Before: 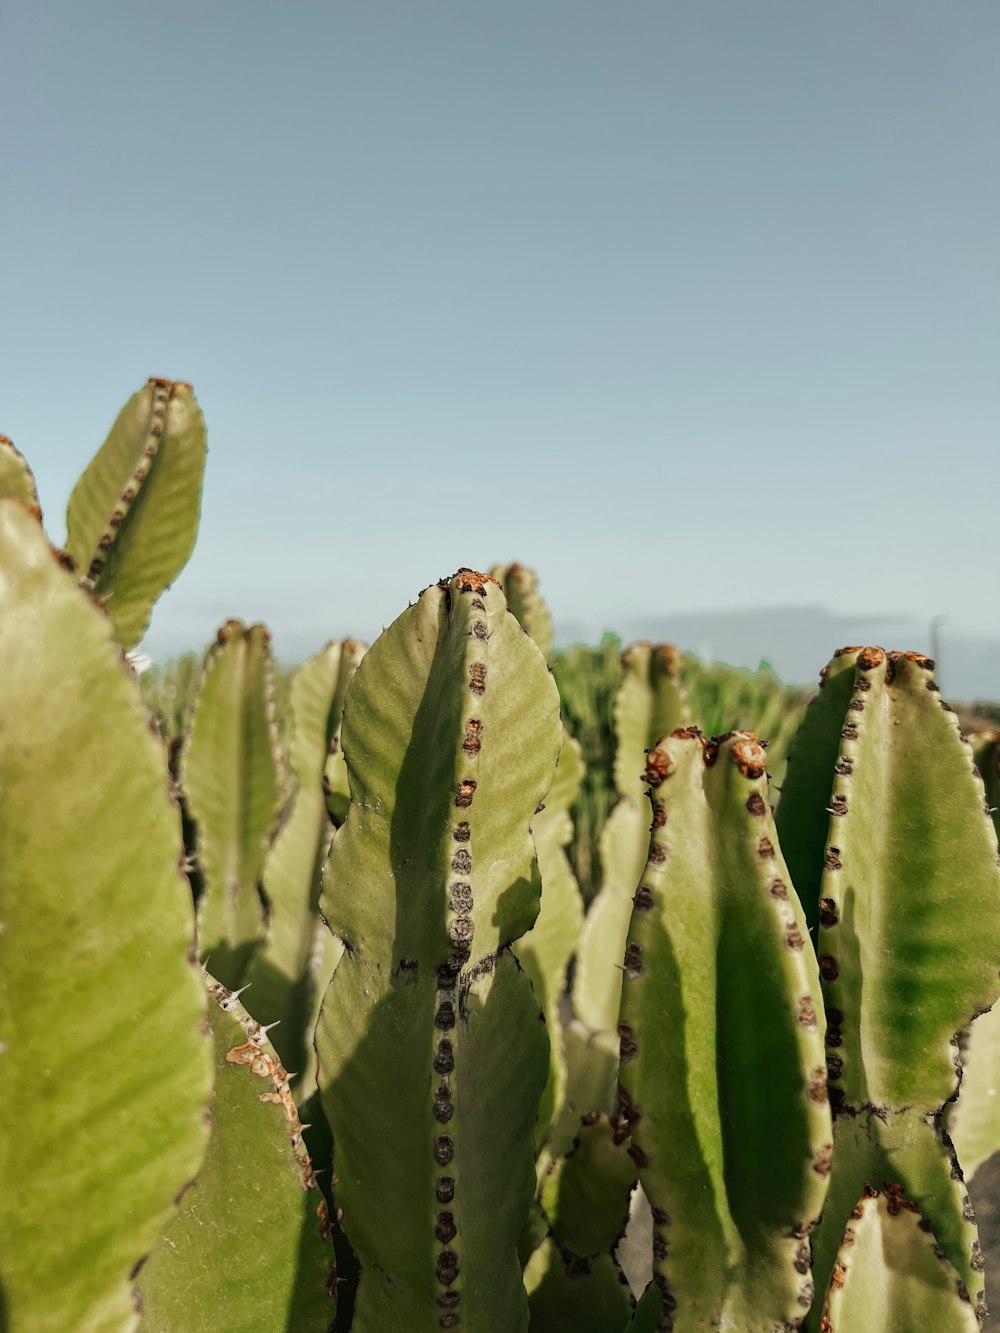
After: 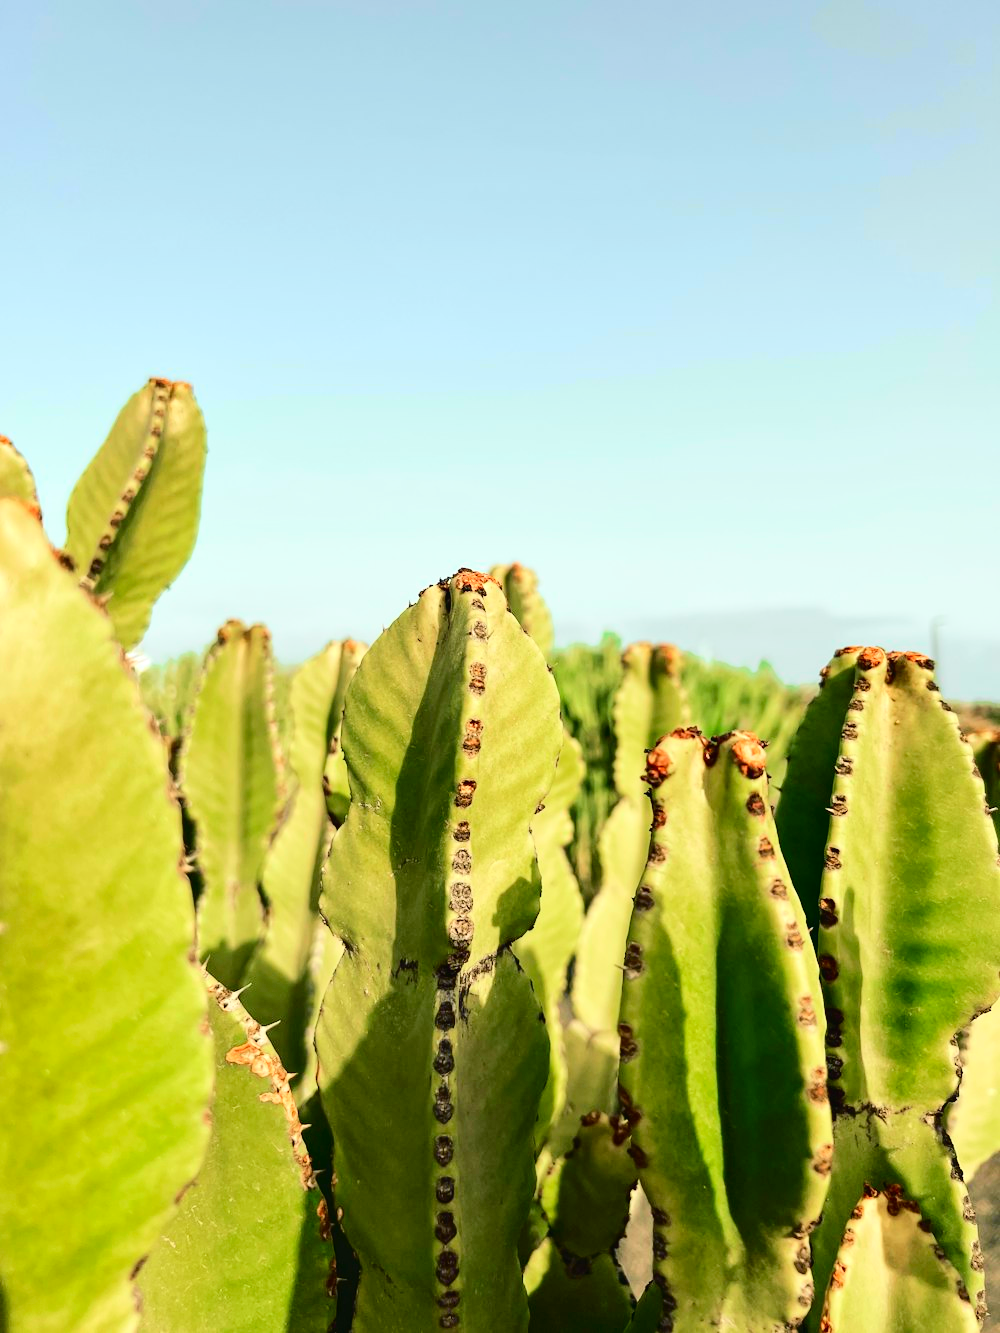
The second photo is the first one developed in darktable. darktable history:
tone curve: curves: ch0 [(0, 0.014) (0.12, 0.096) (0.386, 0.49) (0.54, 0.684) (0.751, 0.855) (0.89, 0.943) (0.998, 0.989)]; ch1 [(0, 0) (0.133, 0.099) (0.437, 0.41) (0.5, 0.5) (0.517, 0.536) (0.548, 0.575) (0.582, 0.639) (0.627, 0.692) (0.836, 0.868) (1, 1)]; ch2 [(0, 0) (0.374, 0.341) (0.456, 0.443) (0.478, 0.49) (0.501, 0.5) (0.528, 0.538) (0.55, 0.6) (0.572, 0.633) (0.702, 0.775) (1, 1)], color space Lab, independent channels, preserve colors none
exposure: exposure 0.507 EV, compensate highlight preservation false
